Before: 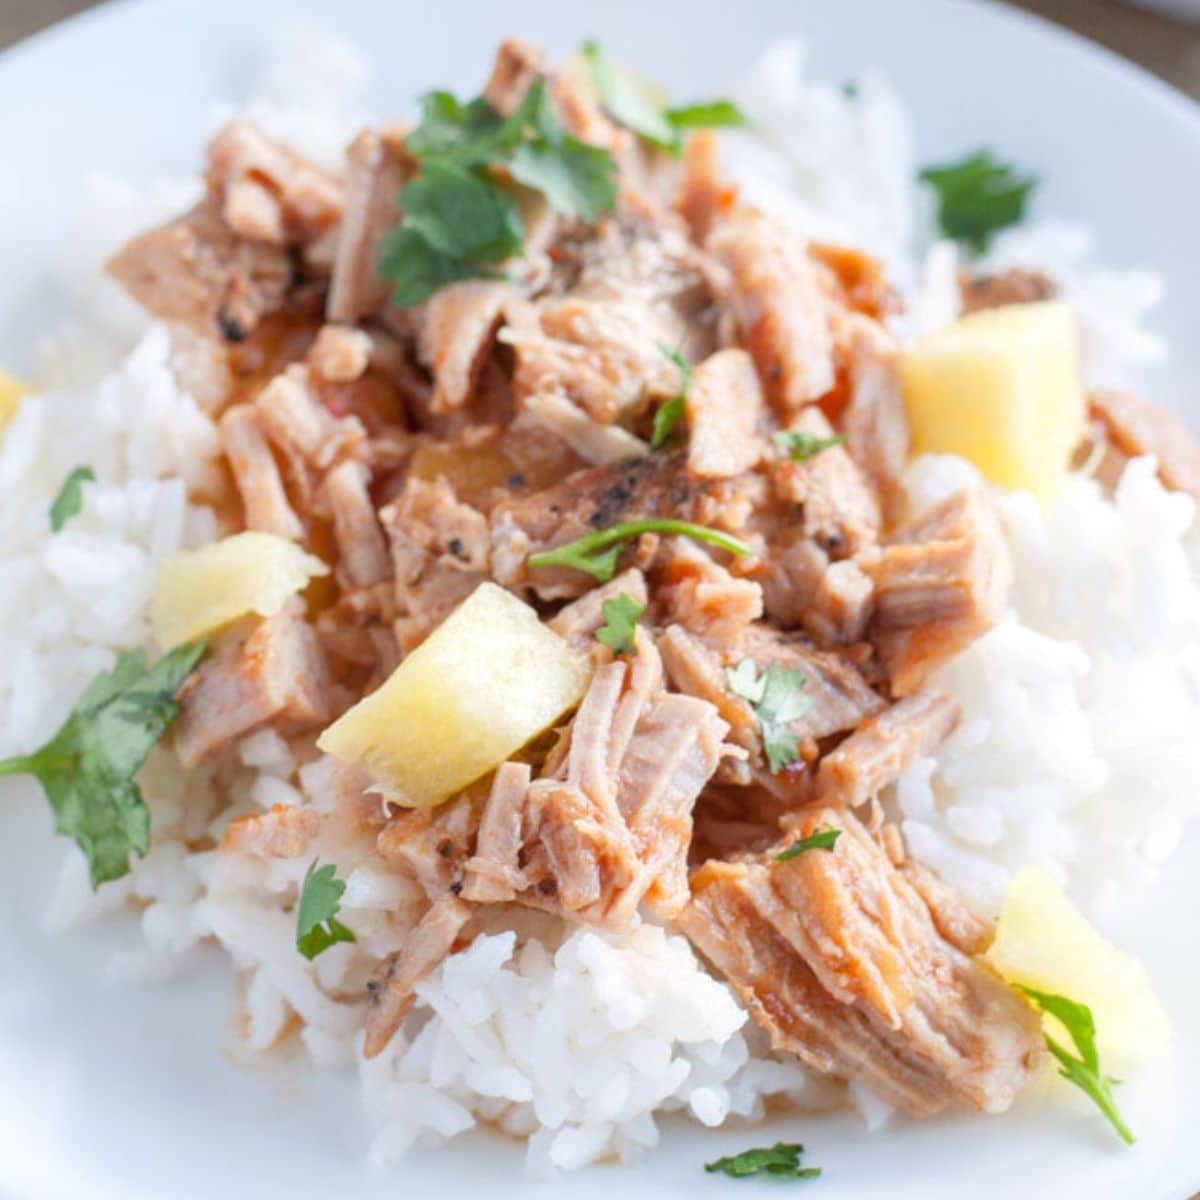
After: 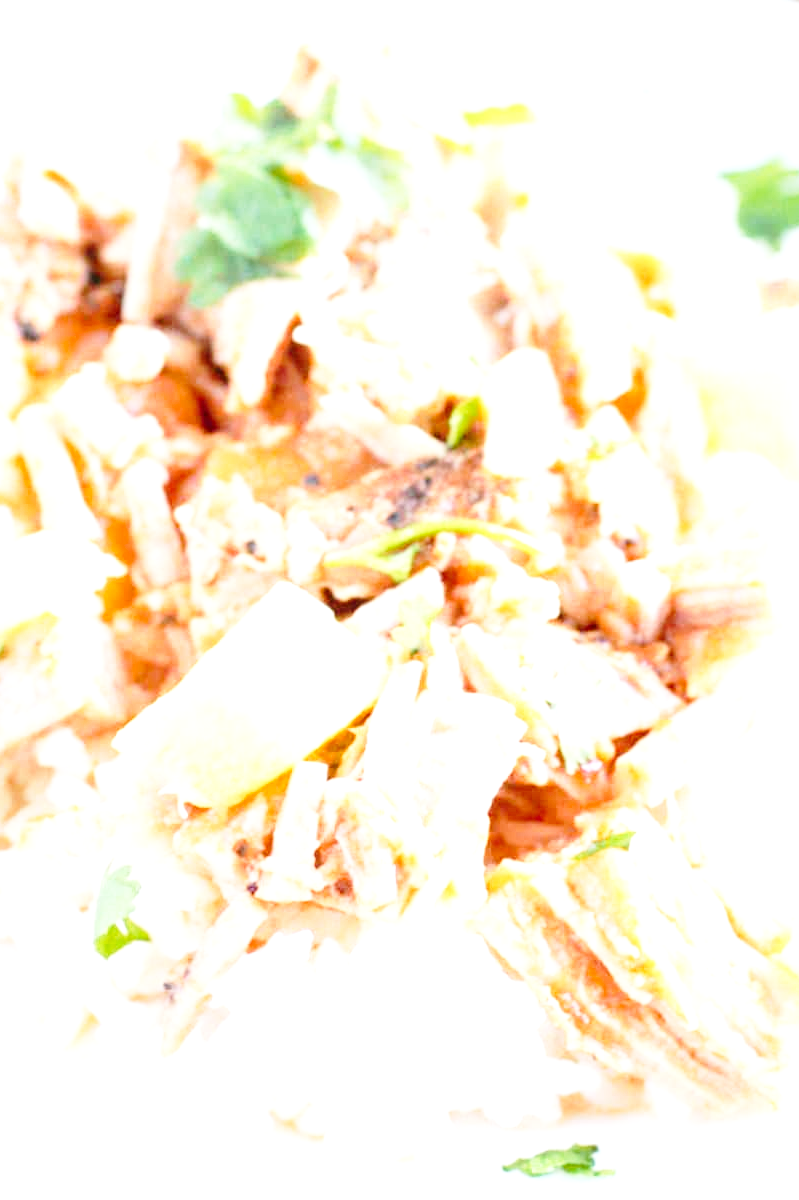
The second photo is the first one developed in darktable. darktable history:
crop: left 17.019%, right 16.329%
exposure: black level correction 0.001, exposure 1.64 EV, compensate highlight preservation false
tone equalizer: on, module defaults
base curve: curves: ch0 [(0, 0) (0.028, 0.03) (0.121, 0.232) (0.46, 0.748) (0.859, 0.968) (1, 1)], preserve colors none
